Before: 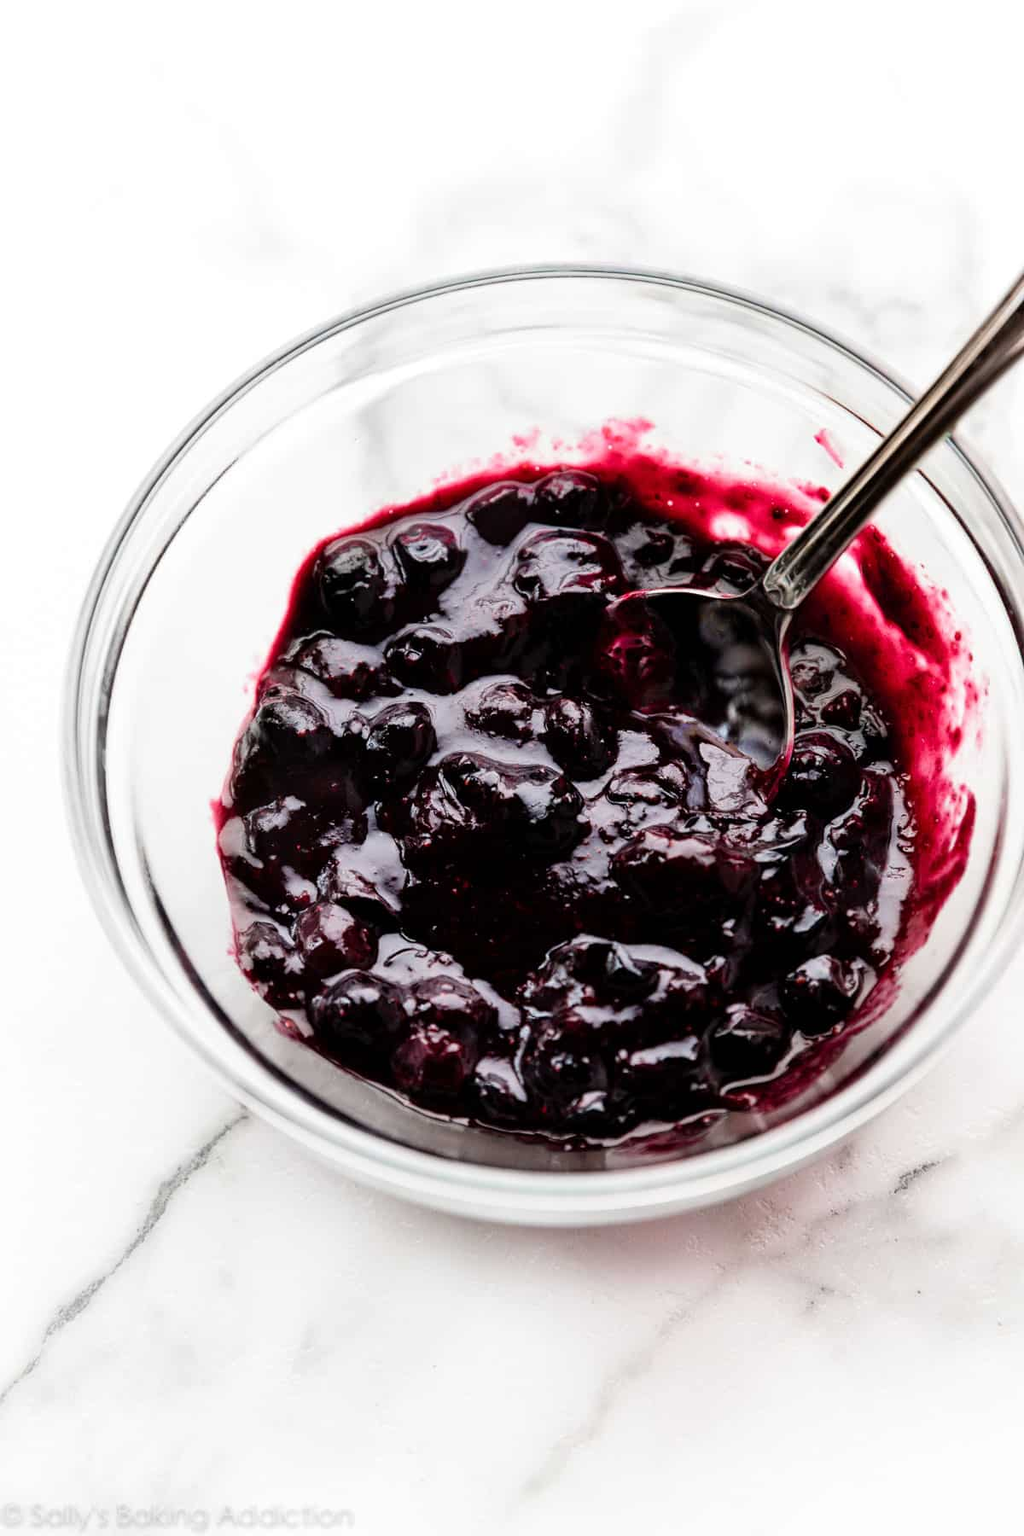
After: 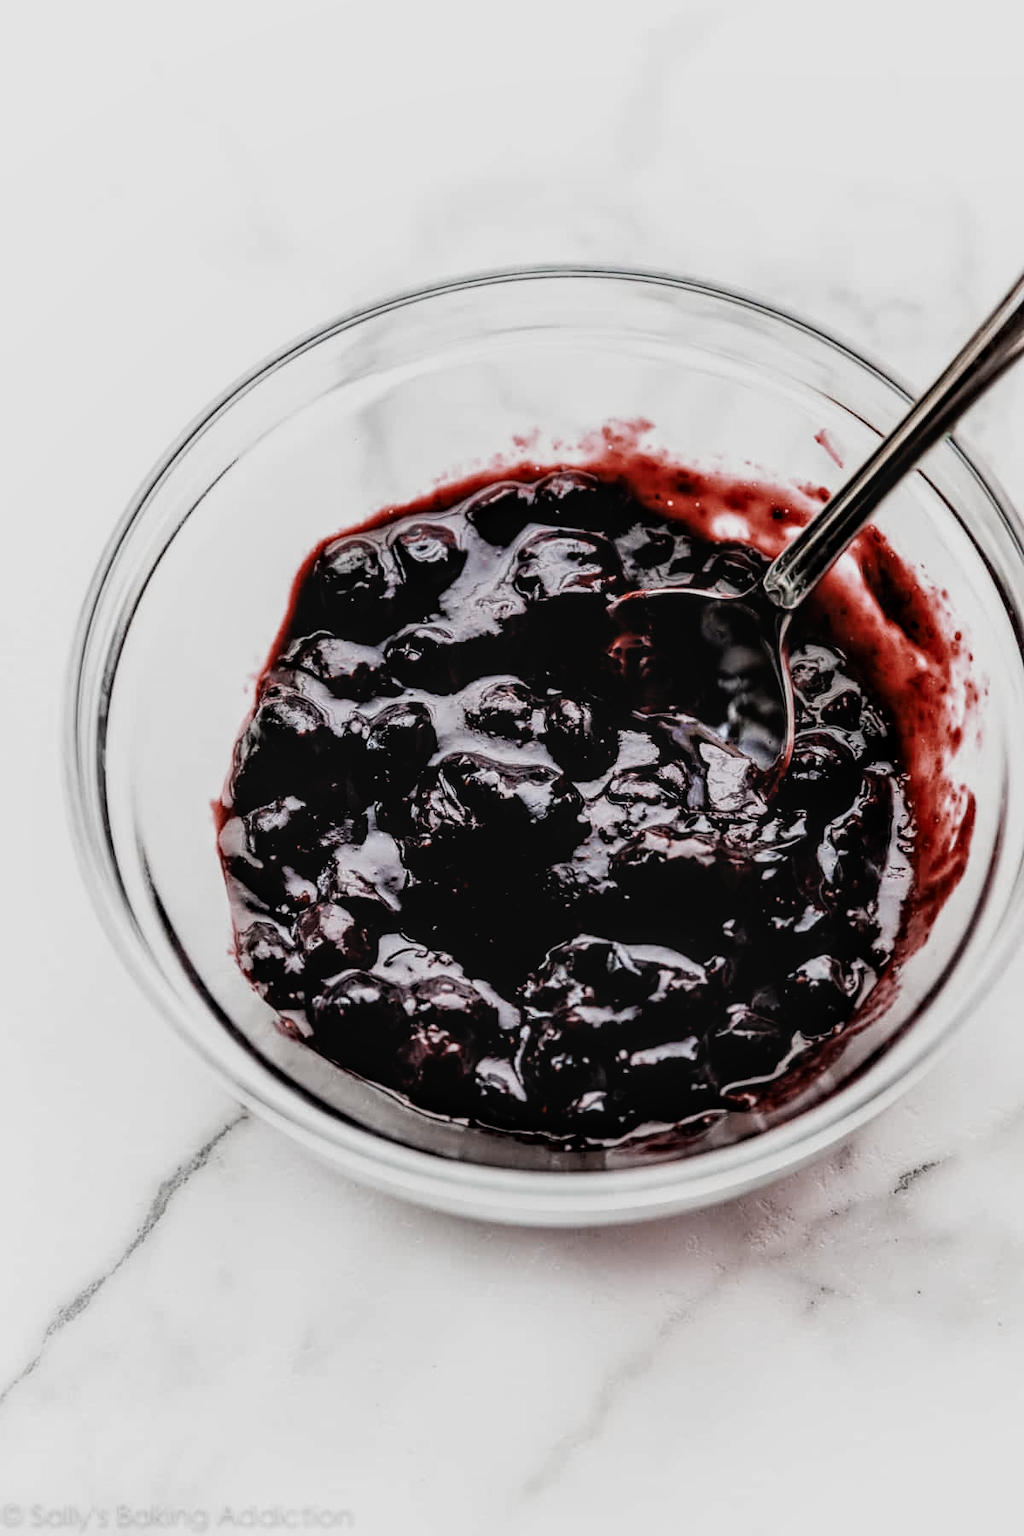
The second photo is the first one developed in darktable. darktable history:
color zones: curves: ch0 [(0, 0.5) (0.125, 0.4) (0.25, 0.5) (0.375, 0.4) (0.5, 0.4) (0.625, 0.6) (0.75, 0.6) (0.875, 0.5)]; ch1 [(0, 0.35) (0.125, 0.45) (0.25, 0.35) (0.375, 0.35) (0.5, 0.35) (0.625, 0.35) (0.75, 0.45) (0.875, 0.35)]; ch2 [(0, 0.6) (0.125, 0.5) (0.25, 0.5) (0.375, 0.6) (0.5, 0.6) (0.625, 0.5) (0.75, 0.5) (0.875, 0.5)]
filmic rgb: middle gray luminance 21.73%, black relative exposure -14 EV, white relative exposure 2.96 EV, threshold 6 EV, target black luminance 0%, hardness 8.81, latitude 59.69%, contrast 1.208, highlights saturation mix 5%, shadows ↔ highlights balance 41.6%, add noise in highlights 0, color science v3 (2019), use custom middle-gray values true, iterations of high-quality reconstruction 0, contrast in highlights soft, enable highlight reconstruction true
local contrast: detail 130%
exposure: exposure -0.041 EV, compensate highlight preservation false
